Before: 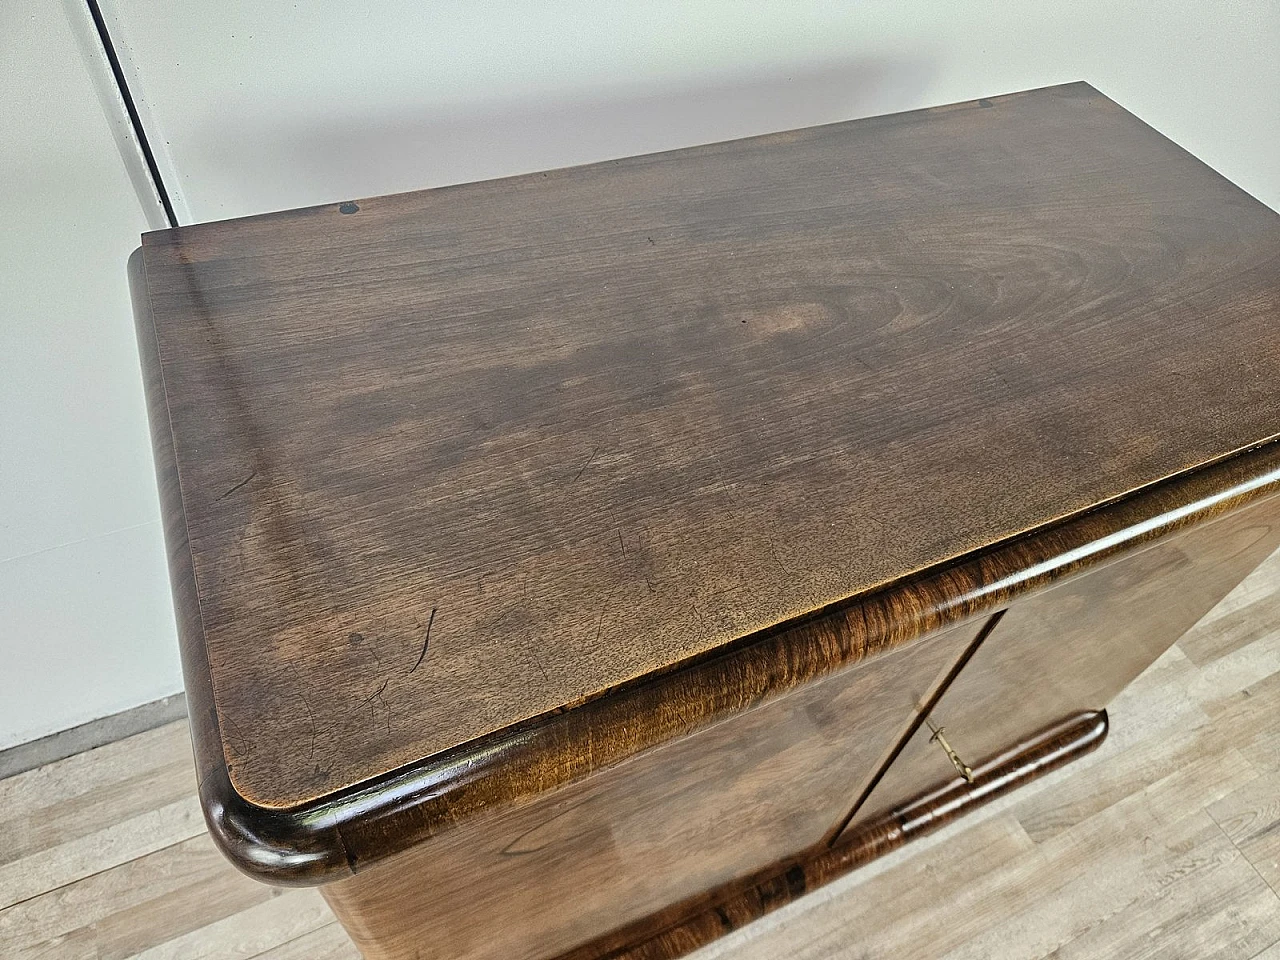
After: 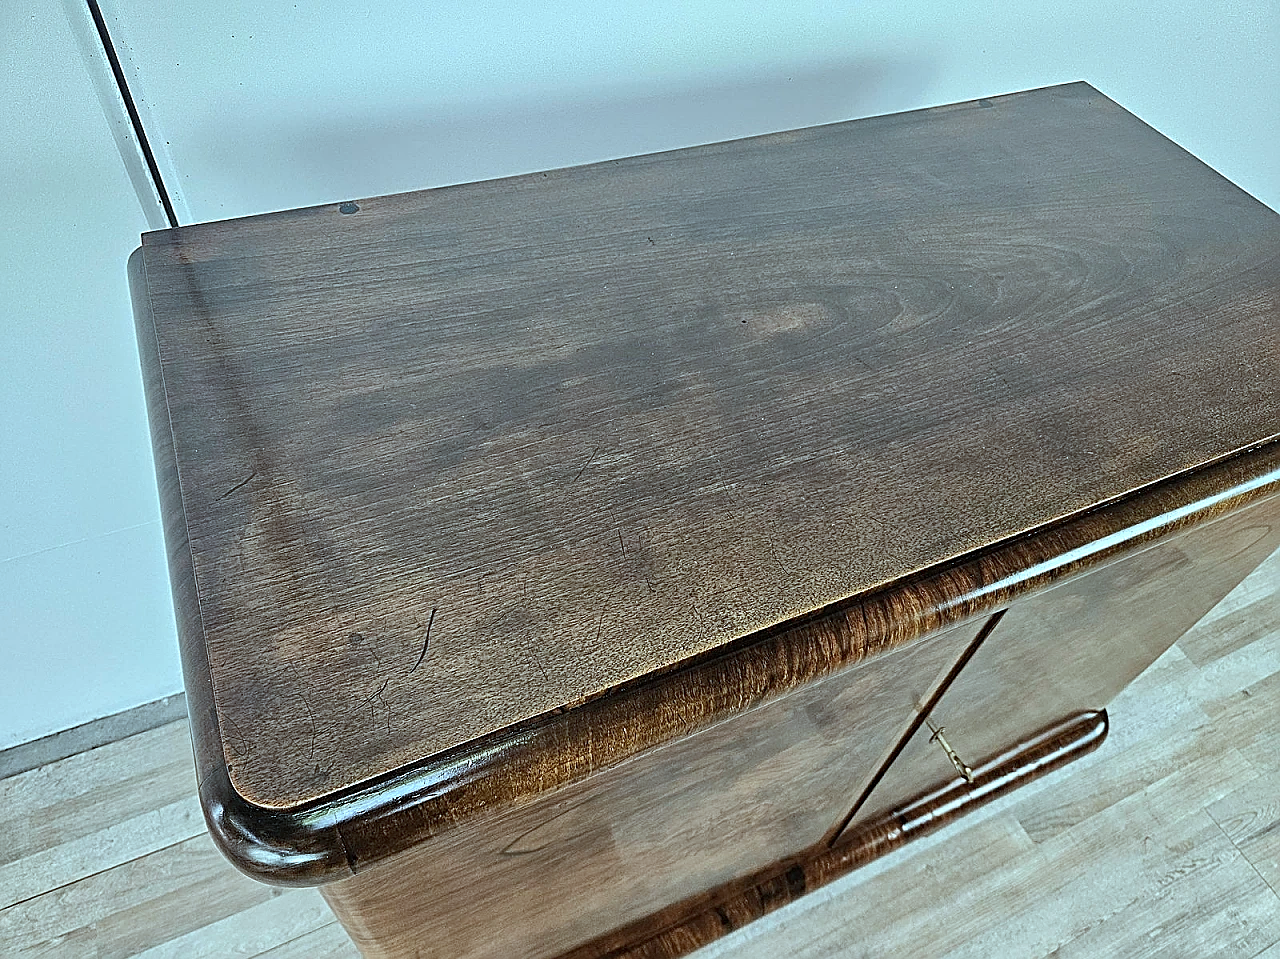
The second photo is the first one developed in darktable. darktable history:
sharpen: amount 0.735
crop: bottom 0.051%
color correction: highlights a* -12.08, highlights b* -15.81
